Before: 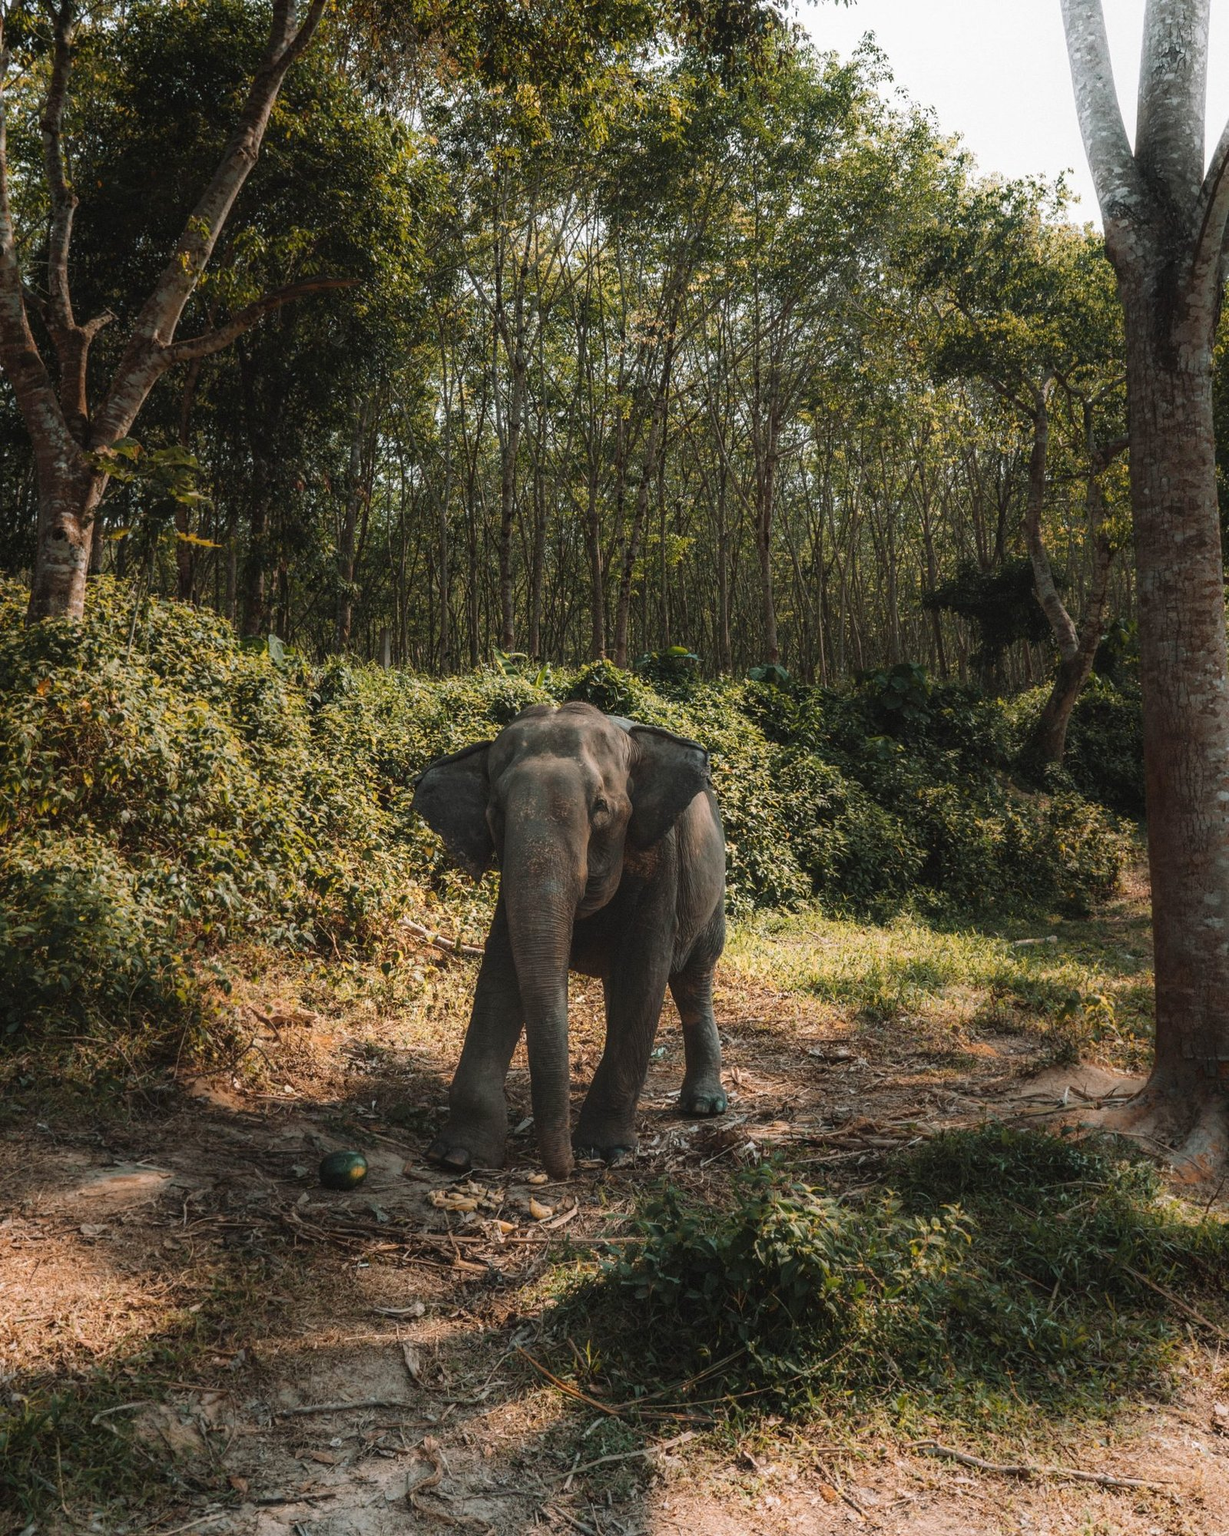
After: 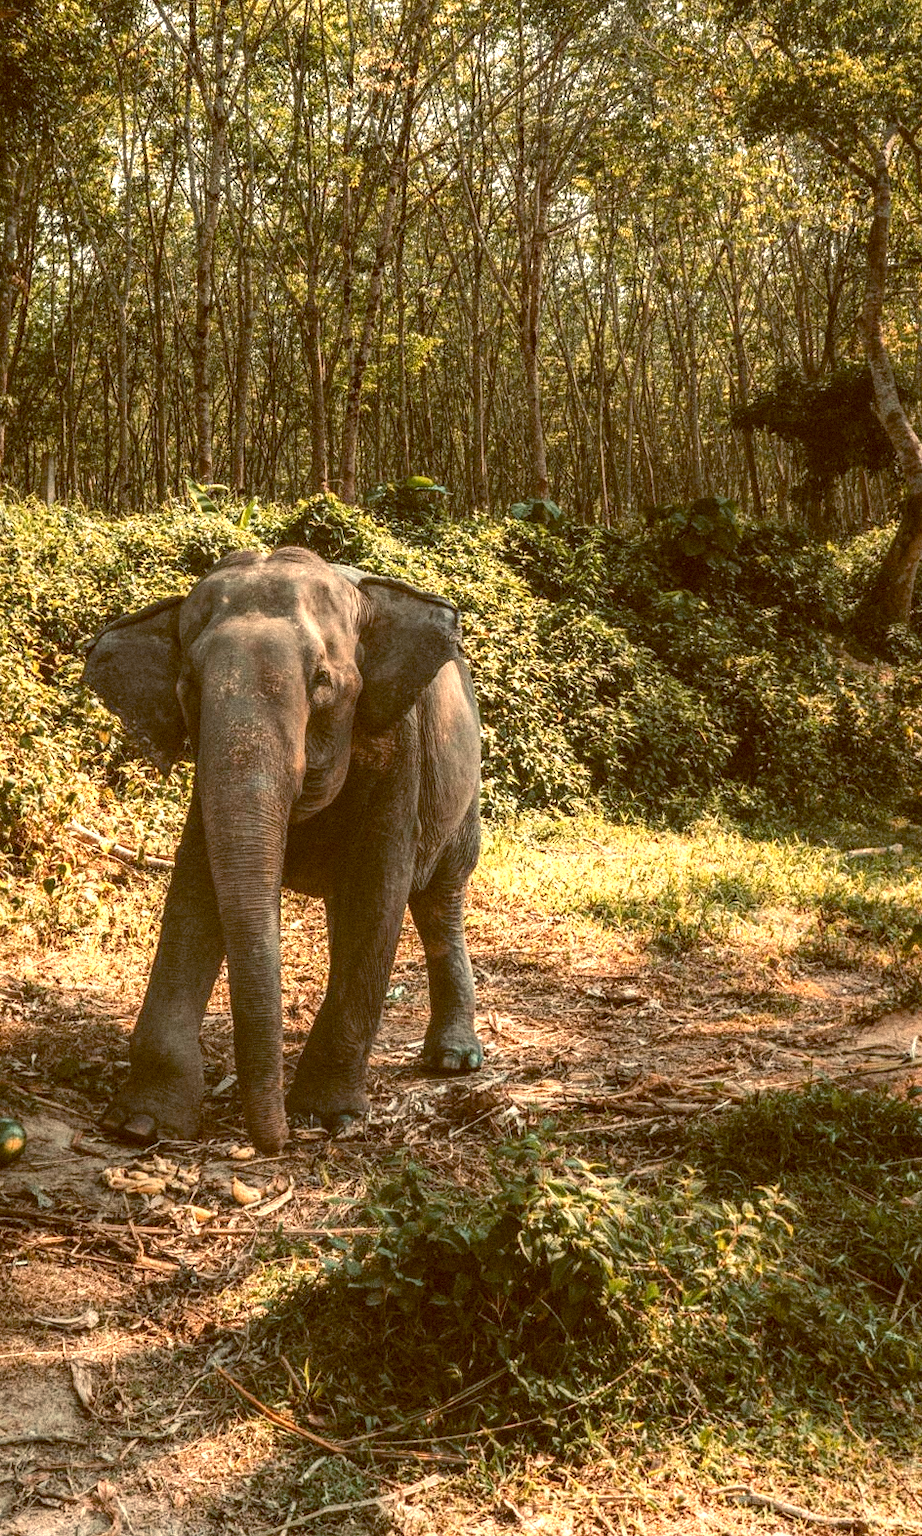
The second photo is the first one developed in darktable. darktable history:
crop and rotate: left 28.256%, top 17.734%, right 12.656%, bottom 3.573%
tone curve: curves: ch0 [(0, 0) (0.003, 0.003) (0.011, 0.011) (0.025, 0.025) (0.044, 0.044) (0.069, 0.069) (0.1, 0.099) (0.136, 0.135) (0.177, 0.176) (0.224, 0.223) (0.277, 0.275) (0.335, 0.333) (0.399, 0.396) (0.468, 0.465) (0.543, 0.541) (0.623, 0.622) (0.709, 0.708) (0.801, 0.8) (0.898, 0.897) (1, 1)], preserve colors none
local contrast: on, module defaults
grain: mid-tones bias 0%
color balance: lift [1, 1.015, 1.004, 0.985], gamma [1, 0.958, 0.971, 1.042], gain [1, 0.956, 0.977, 1.044]
exposure: black level correction -0.001, exposure 0.9 EV, compensate exposure bias true, compensate highlight preservation false
white balance: red 1.123, blue 0.83
